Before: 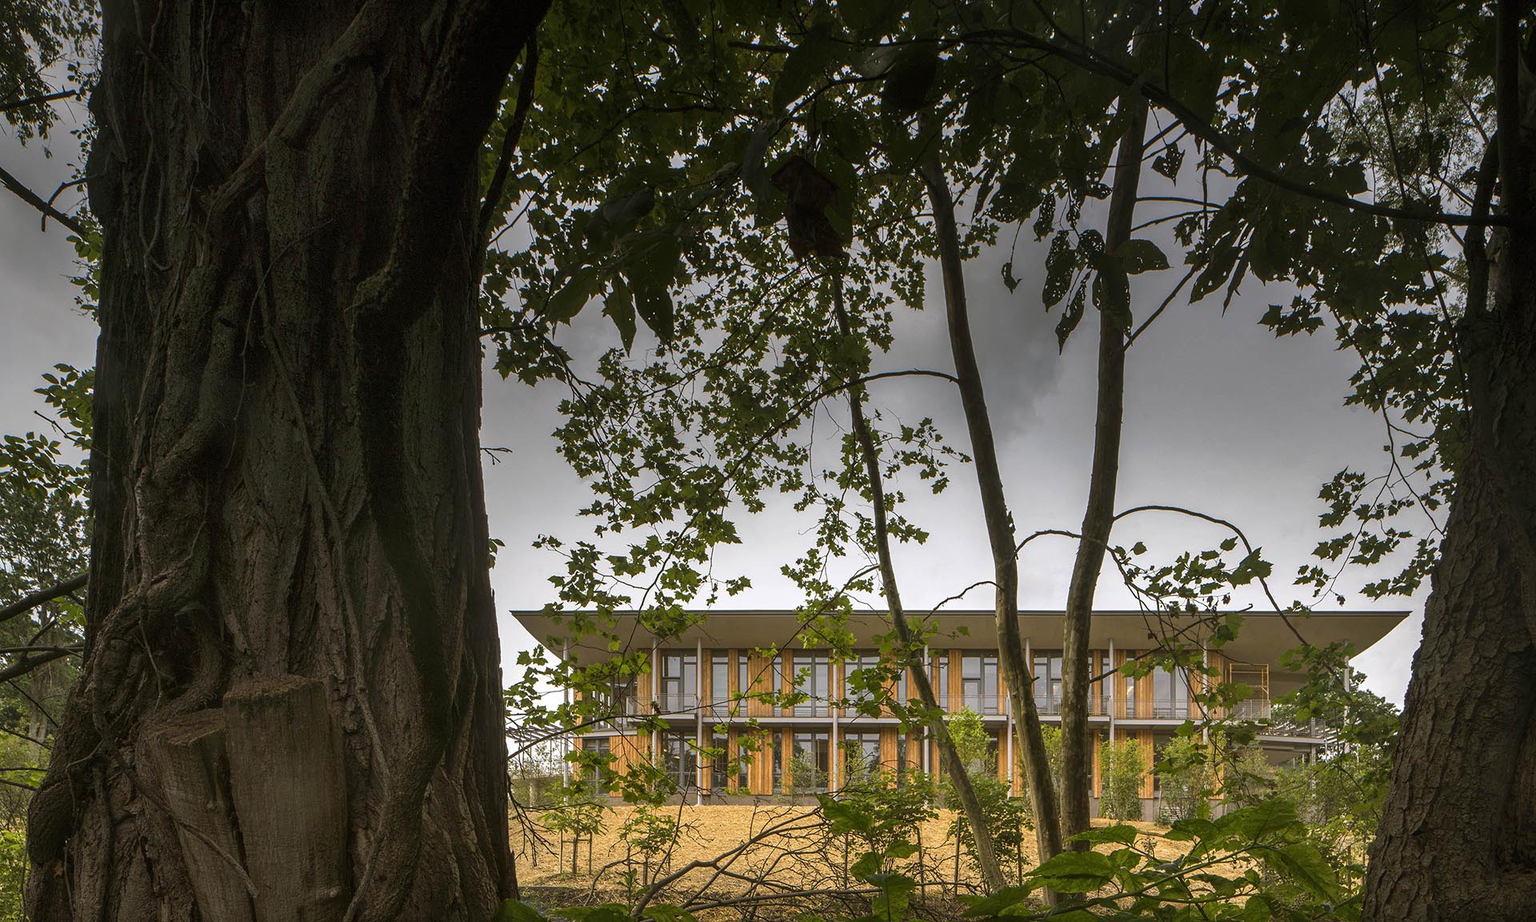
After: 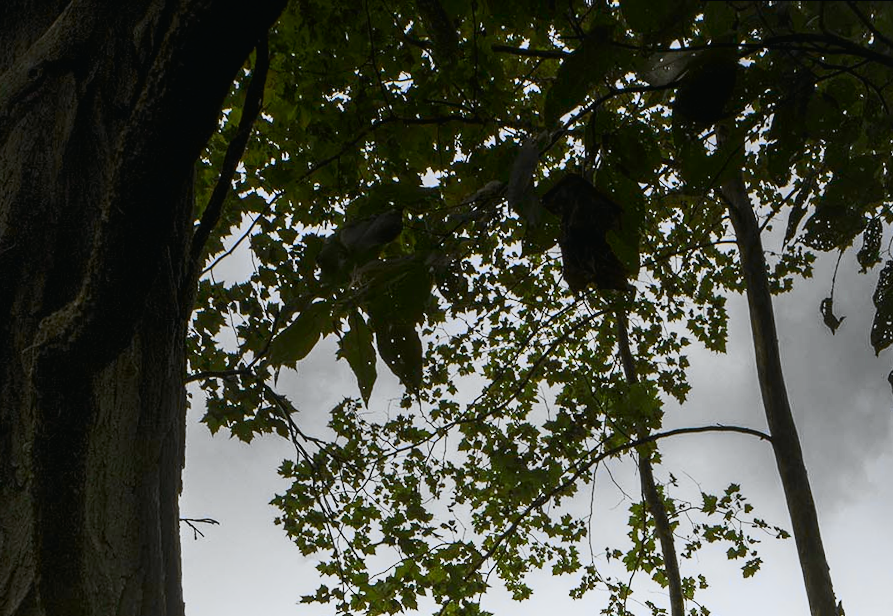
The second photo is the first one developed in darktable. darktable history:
rotate and perspective: rotation 0.215°, lens shift (vertical) -0.139, crop left 0.069, crop right 0.939, crop top 0.002, crop bottom 0.996
crop: left 19.556%, right 30.401%, bottom 46.458%
white balance: red 0.967, blue 1.049
tone curve: curves: ch0 [(0, 0.015) (0.037, 0.022) (0.131, 0.116) (0.316, 0.345) (0.49, 0.615) (0.677, 0.82) (0.813, 0.891) (1, 0.955)]; ch1 [(0, 0) (0.366, 0.367) (0.475, 0.462) (0.494, 0.496) (0.504, 0.497) (0.554, 0.571) (0.618, 0.668) (1, 1)]; ch2 [(0, 0) (0.333, 0.346) (0.375, 0.375) (0.435, 0.424) (0.476, 0.492) (0.502, 0.499) (0.525, 0.522) (0.558, 0.575) (0.614, 0.656) (1, 1)], color space Lab, independent channels, preserve colors none
